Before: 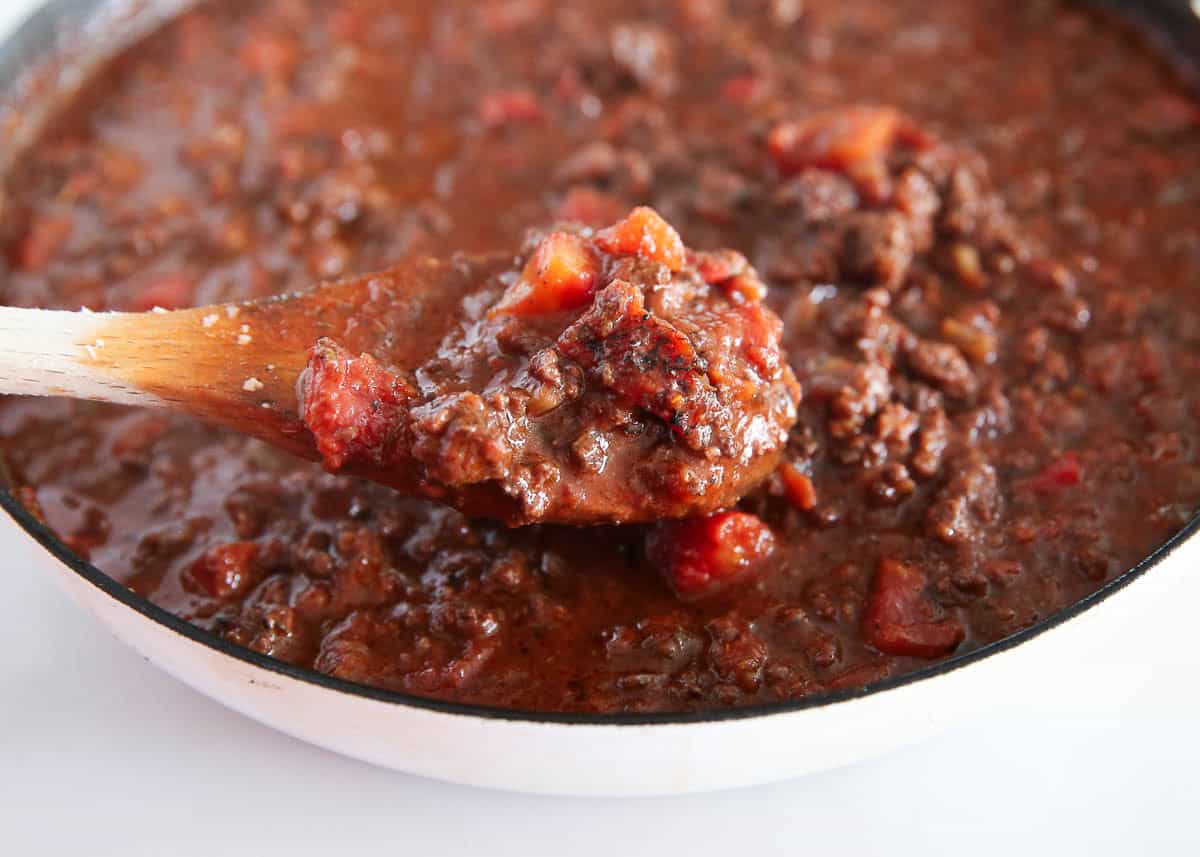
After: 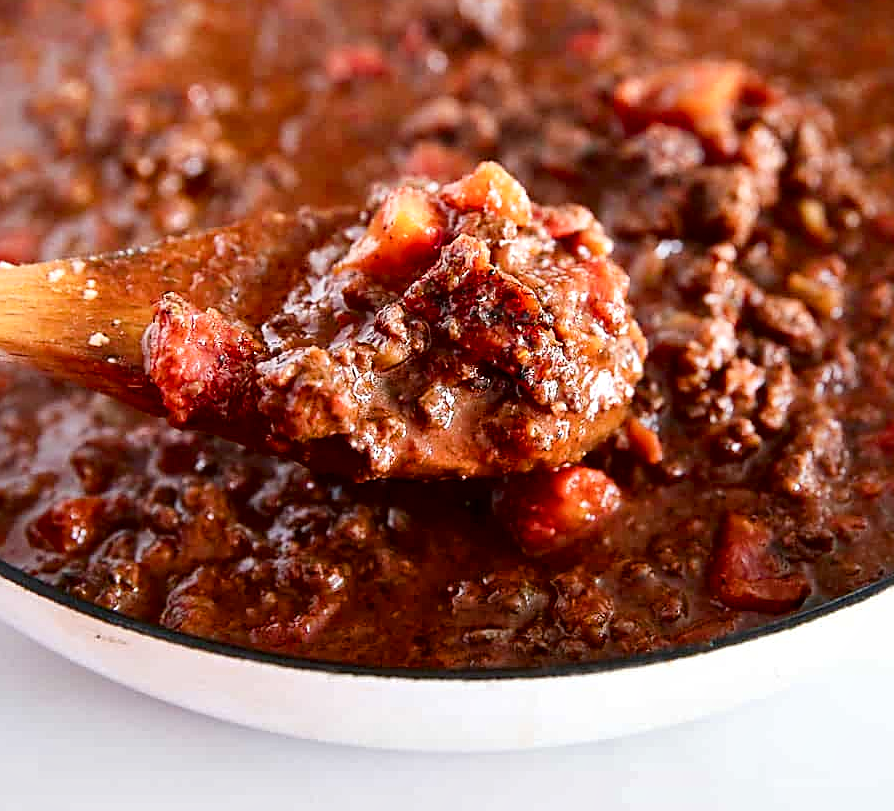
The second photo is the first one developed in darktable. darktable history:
sharpen: on, module defaults
color balance rgb: power › hue 170.01°, perceptual saturation grading › global saturation 20%, perceptual saturation grading › highlights -24.899%, perceptual saturation grading › shadows 24.35%, global vibrance 20%
local contrast: mode bilateral grid, contrast 69, coarseness 74, detail 181%, midtone range 0.2
crop and rotate: left 12.914%, top 5.345%, right 12.564%
